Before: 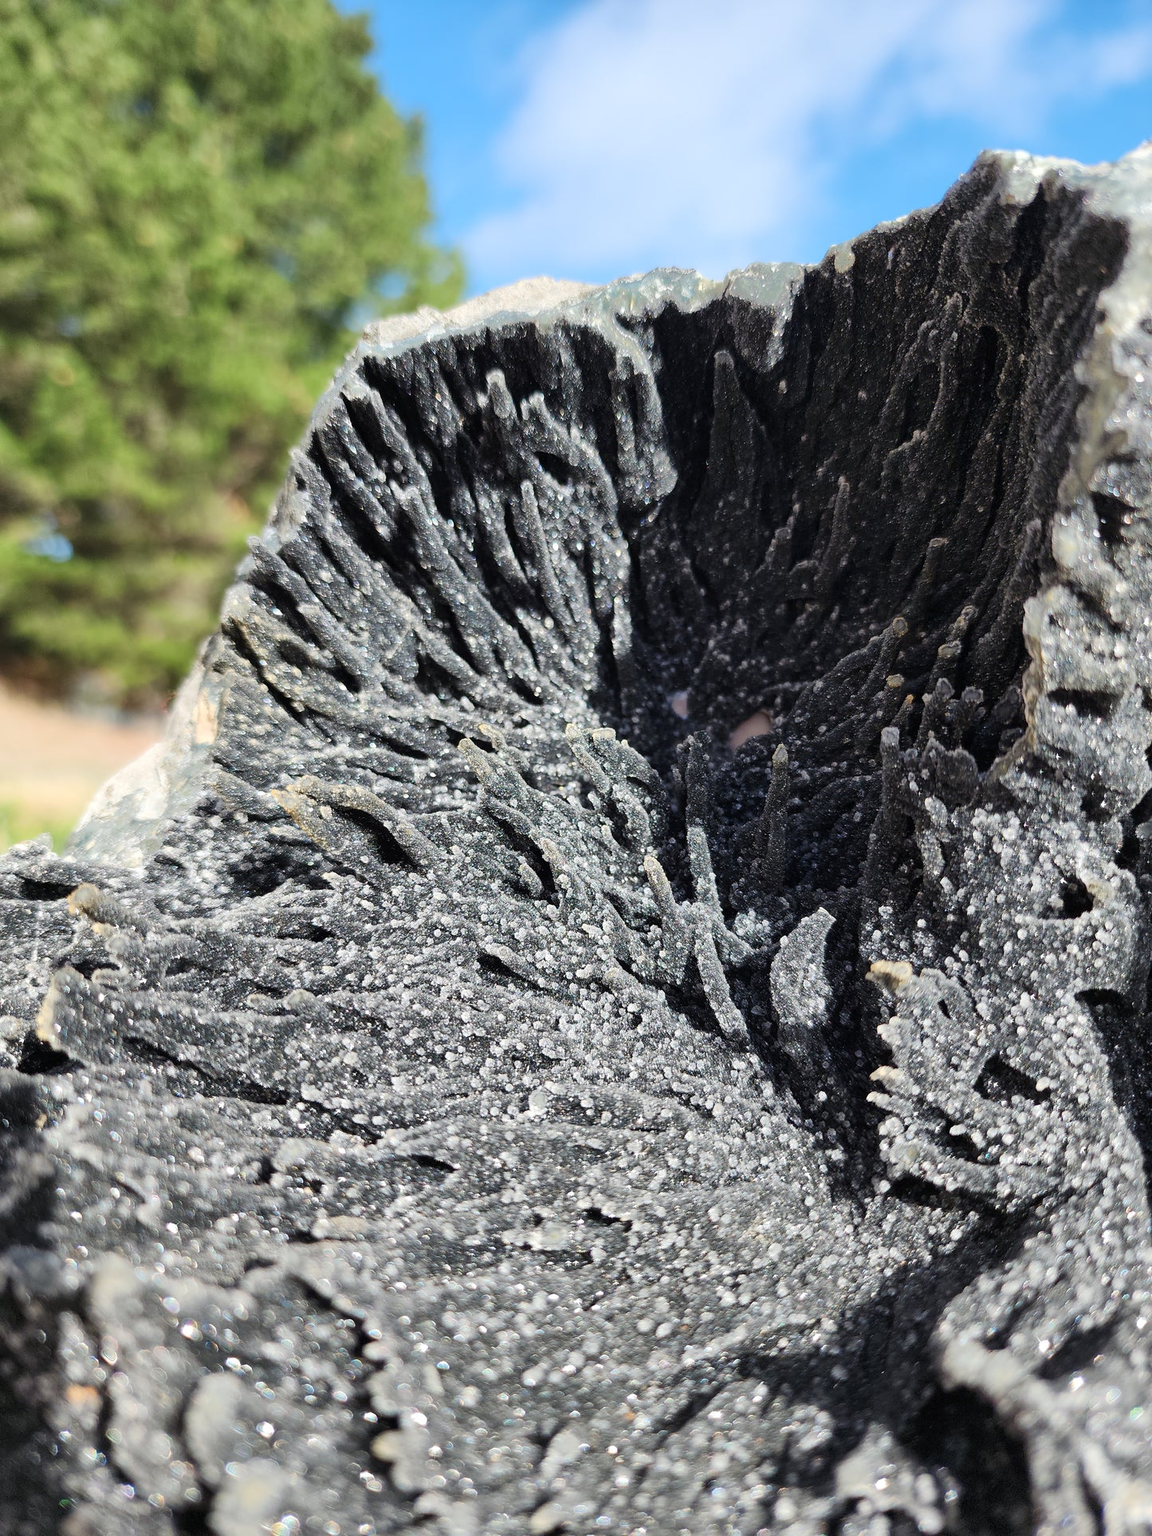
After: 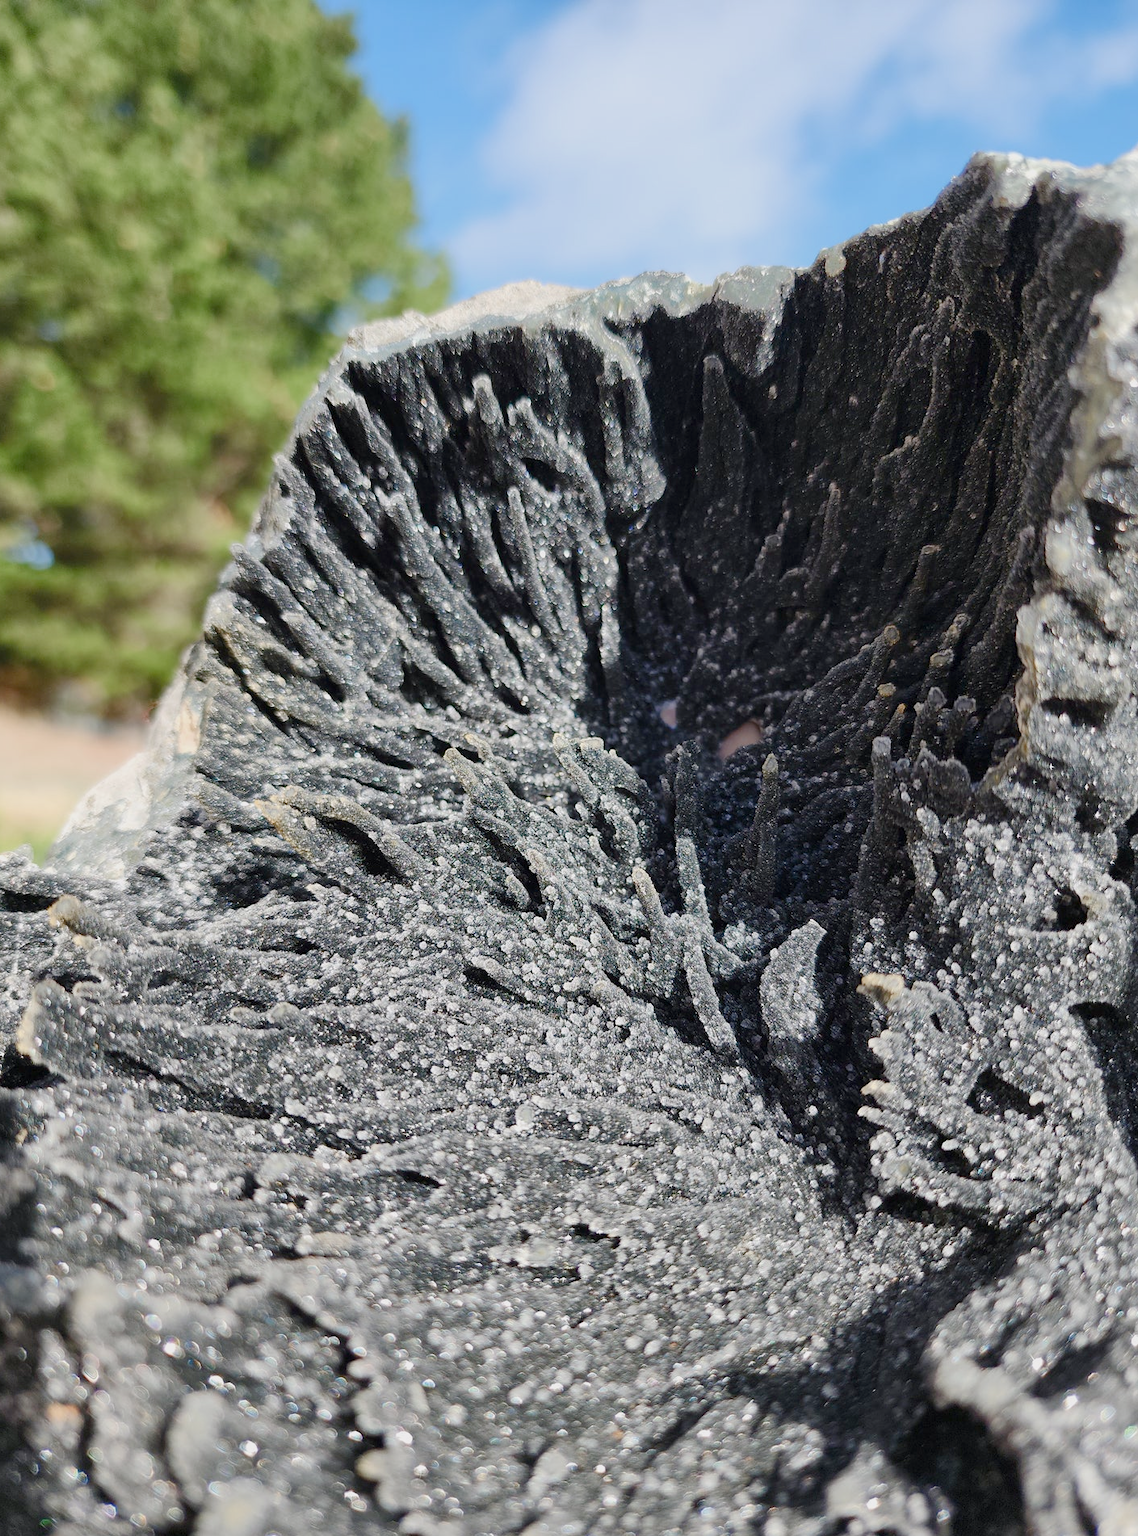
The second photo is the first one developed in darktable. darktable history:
color balance rgb: shadows lift › chroma 1%, shadows lift › hue 113°, highlights gain › chroma 0.2%, highlights gain › hue 333°, perceptual saturation grading › global saturation 20%, perceptual saturation grading › highlights -50%, perceptual saturation grading › shadows 25%, contrast -10%
crop and rotate: left 1.774%, right 0.633%, bottom 1.28%
